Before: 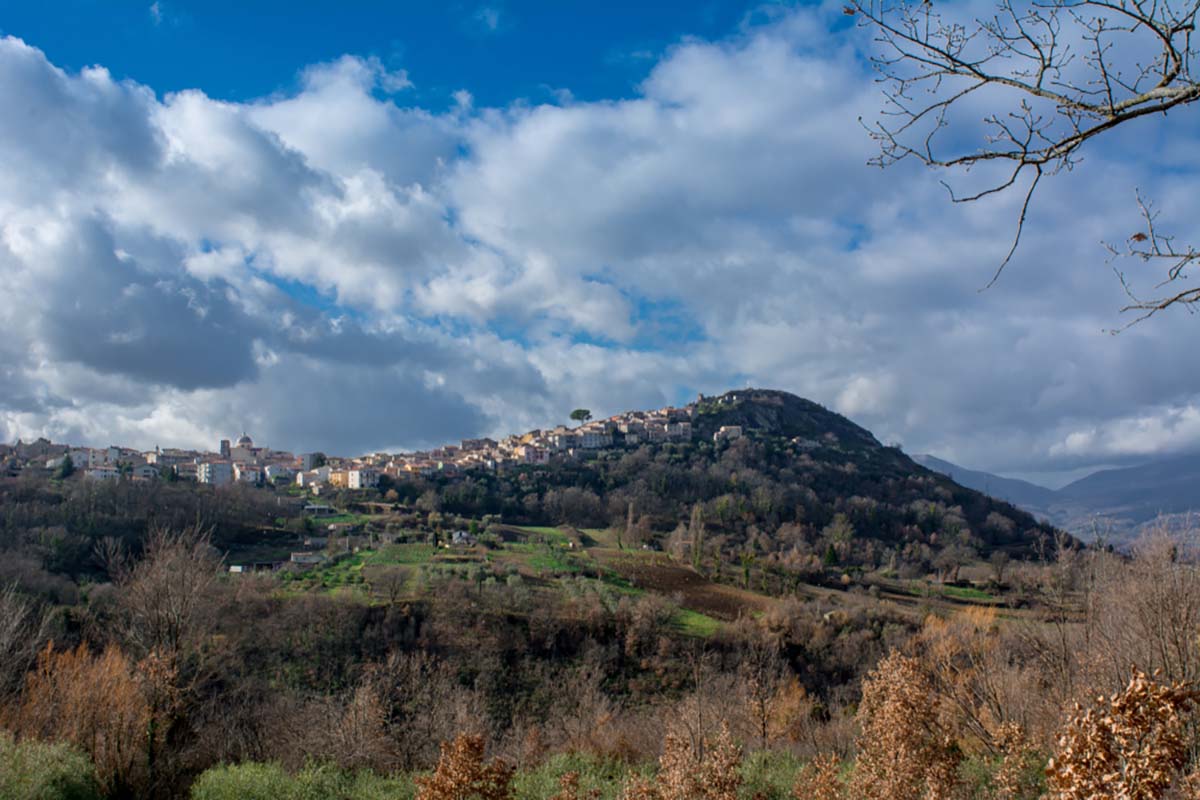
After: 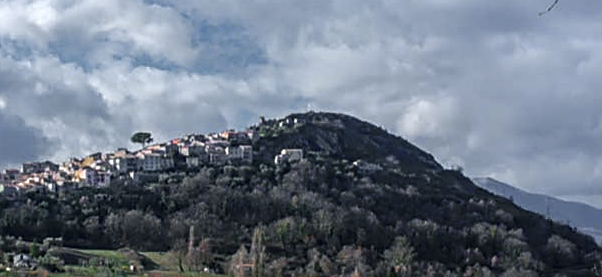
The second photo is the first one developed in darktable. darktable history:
local contrast: on, module defaults
color balance rgb: shadows lift › chroma 2%, shadows lift › hue 219.6°, power › hue 313.2°, highlights gain › chroma 3%, highlights gain › hue 75.6°, global offset › luminance 0.5%, perceptual saturation grading › global saturation 15.33%, perceptual saturation grading › highlights -19.33%, perceptual saturation grading › shadows 20%, global vibrance 20%
crop: left 36.607%, top 34.735%, right 13.146%, bottom 30.611%
color zones: curves: ch0 [(0, 0.48) (0.209, 0.398) (0.305, 0.332) (0.429, 0.493) (0.571, 0.5) (0.714, 0.5) (0.857, 0.5) (1, 0.48)]; ch1 [(0, 0.736) (0.143, 0.625) (0.225, 0.371) (0.429, 0.256) (0.571, 0.241) (0.714, 0.213) (0.857, 0.48) (1, 0.736)]; ch2 [(0, 0.448) (0.143, 0.498) (0.286, 0.5) (0.429, 0.5) (0.571, 0.5) (0.714, 0.5) (0.857, 0.5) (1, 0.448)]
white balance: red 0.931, blue 1.11
tone equalizer: -8 EV -0.417 EV, -7 EV -0.389 EV, -6 EV -0.333 EV, -5 EV -0.222 EV, -3 EV 0.222 EV, -2 EV 0.333 EV, -1 EV 0.389 EV, +0 EV 0.417 EV, edges refinement/feathering 500, mask exposure compensation -1.57 EV, preserve details no
sharpen: on, module defaults
